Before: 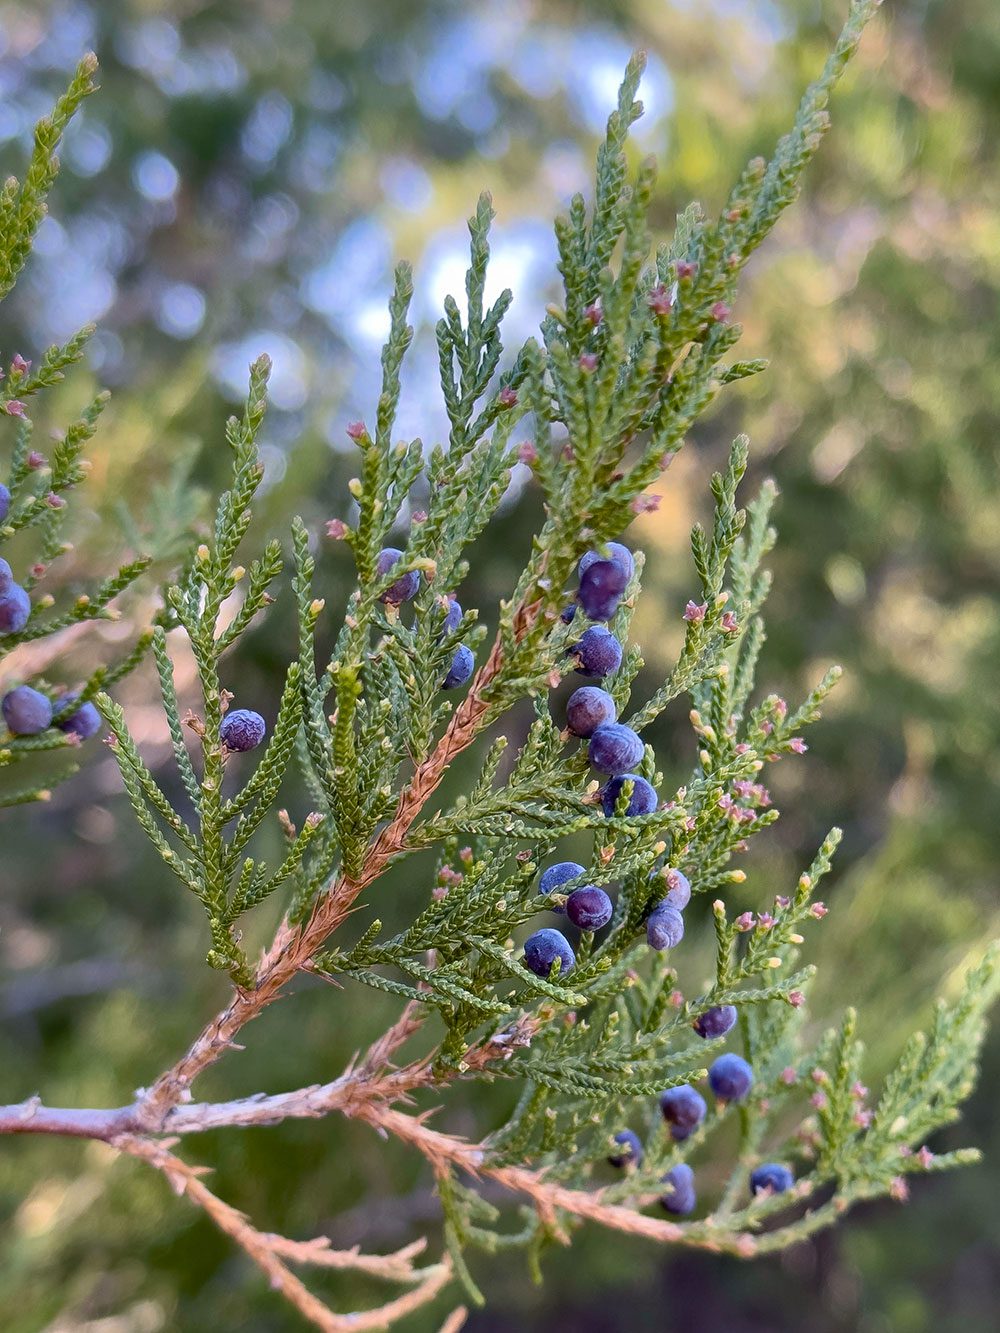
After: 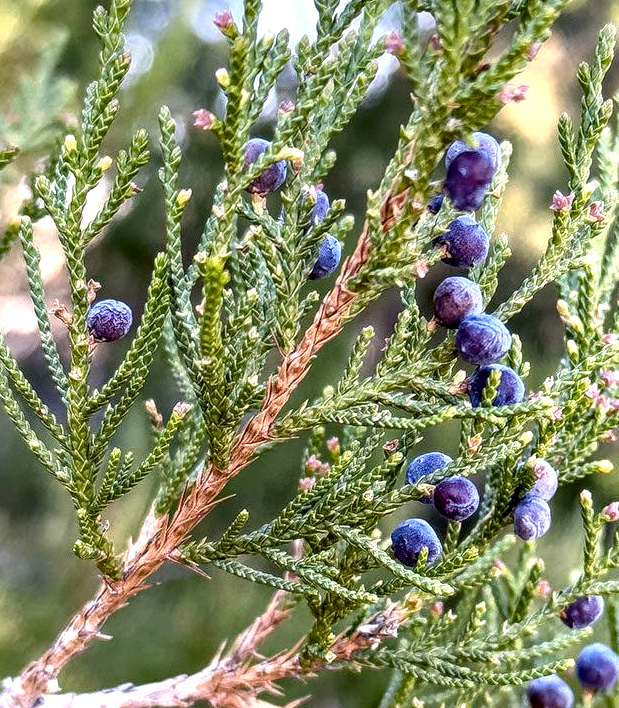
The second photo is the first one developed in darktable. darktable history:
local contrast: highlights 60%, shadows 59%, detail 160%
tone equalizer: -8 EV -0.771 EV, -7 EV -0.679 EV, -6 EV -0.597 EV, -5 EV -0.366 EV, -3 EV 0.399 EV, -2 EV 0.6 EV, -1 EV 0.693 EV, +0 EV 0.743 EV, smoothing diameter 24.93%, edges refinement/feathering 11.36, preserve details guided filter
crop: left 13.375%, top 30.809%, right 24.665%, bottom 16.058%
